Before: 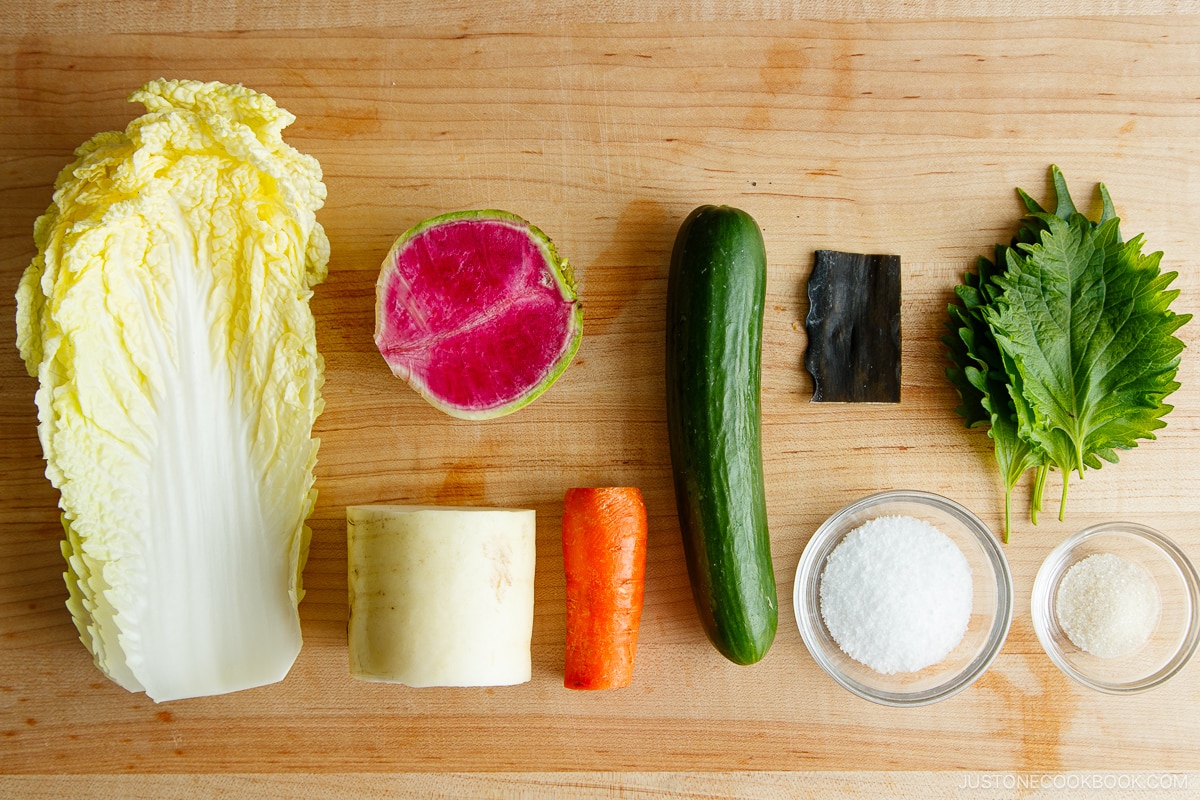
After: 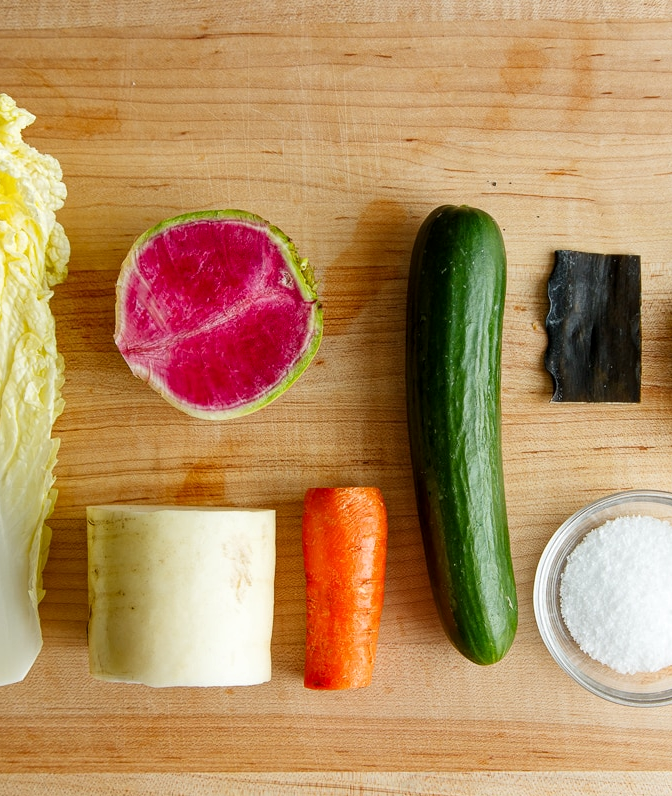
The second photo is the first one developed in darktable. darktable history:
crop: left 21.674%, right 22.086%
local contrast: highlights 100%, shadows 100%, detail 120%, midtone range 0.2
